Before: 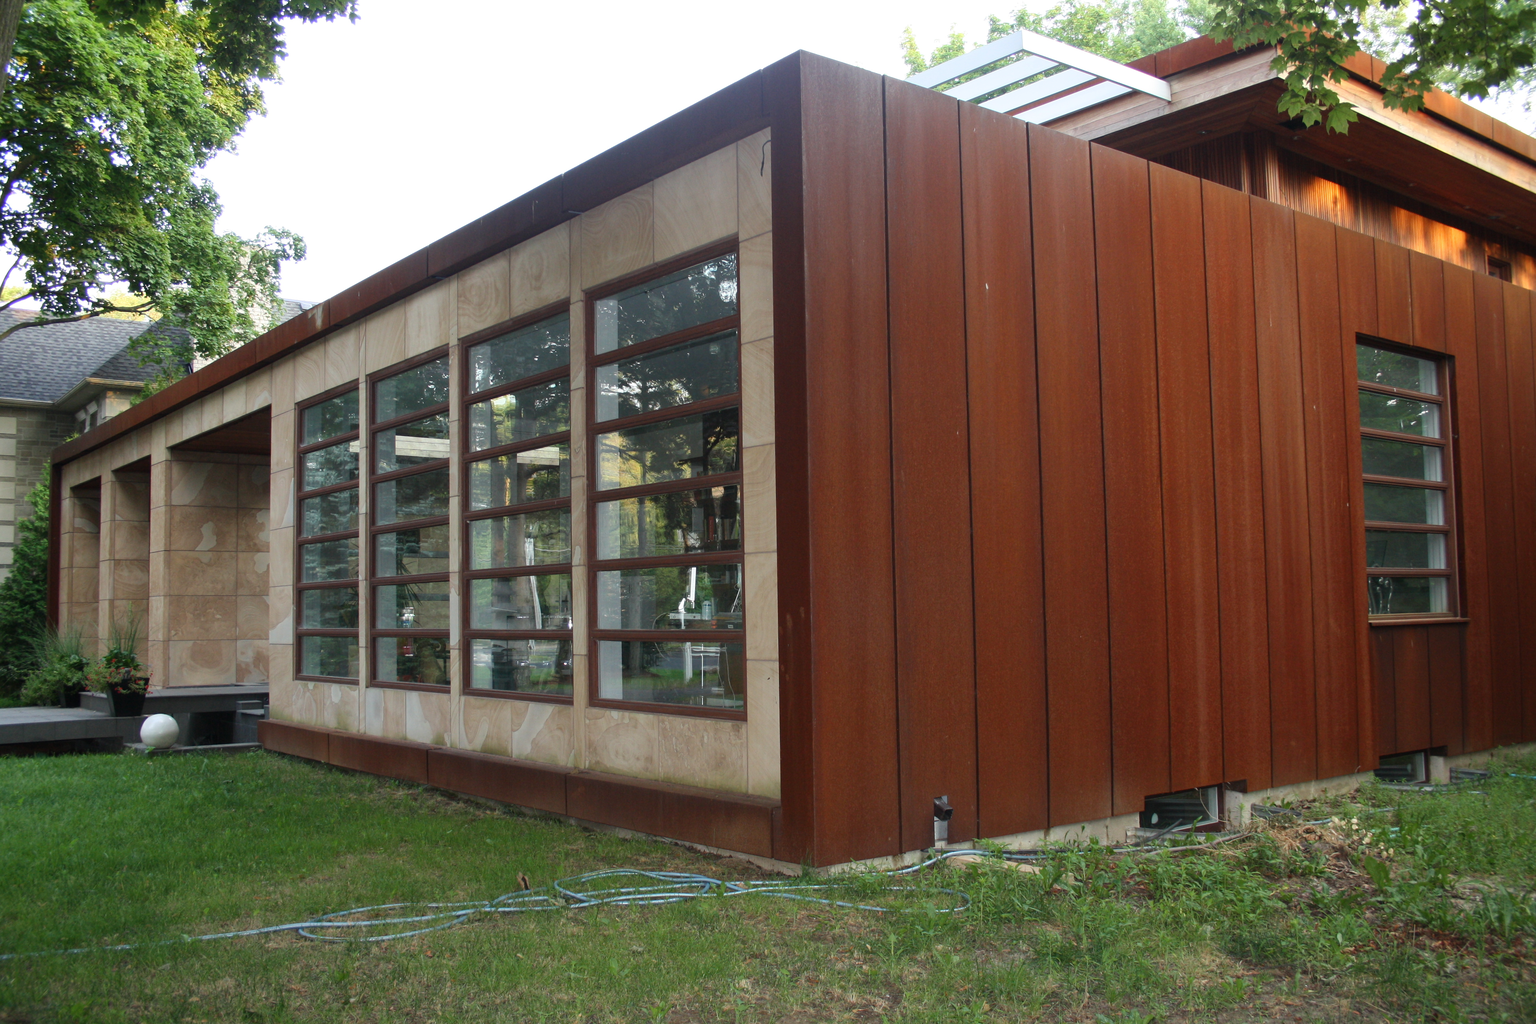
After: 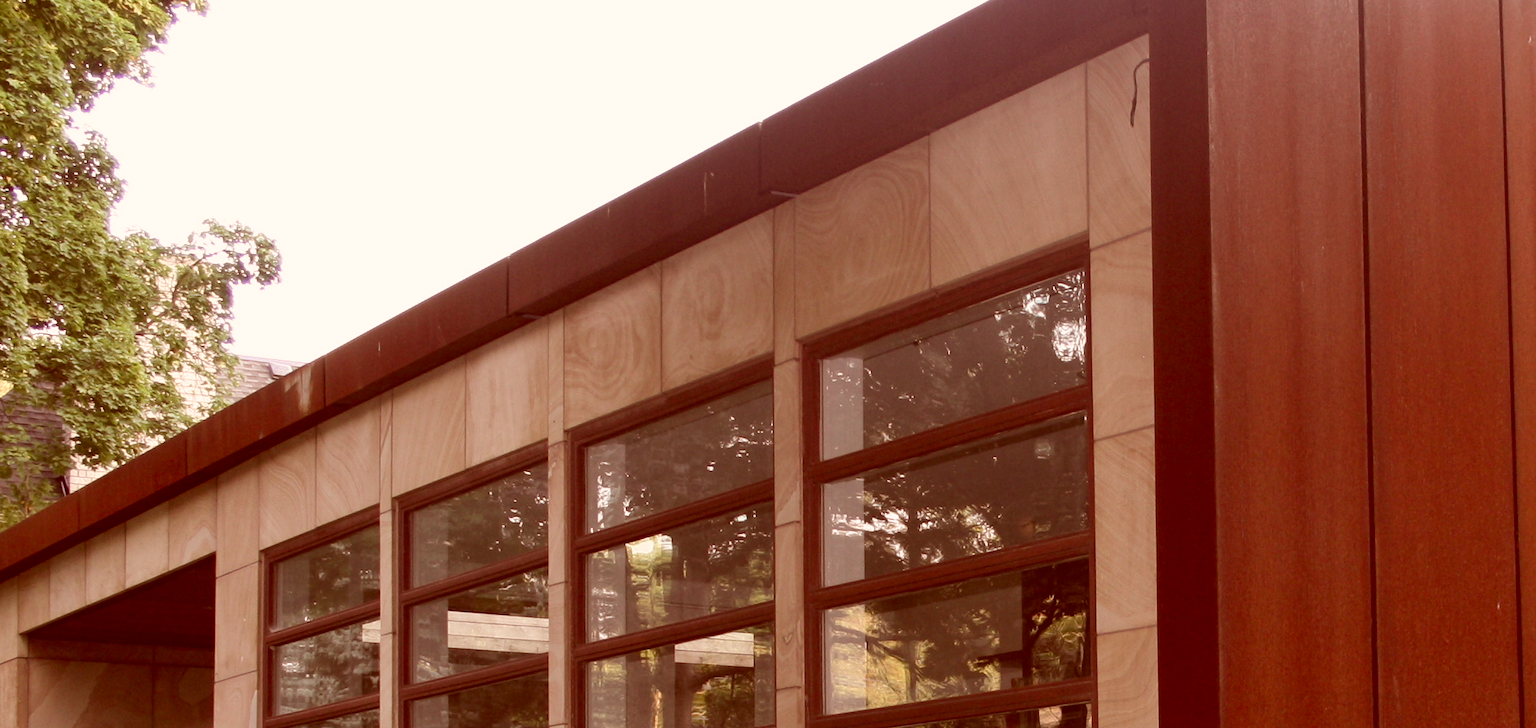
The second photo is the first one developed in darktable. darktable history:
color correction: highlights a* 9.14, highlights b* 9.08, shadows a* 39.45, shadows b* 39.57, saturation 0.77
crop: left 10.174%, top 10.615%, right 36.326%, bottom 51.31%
